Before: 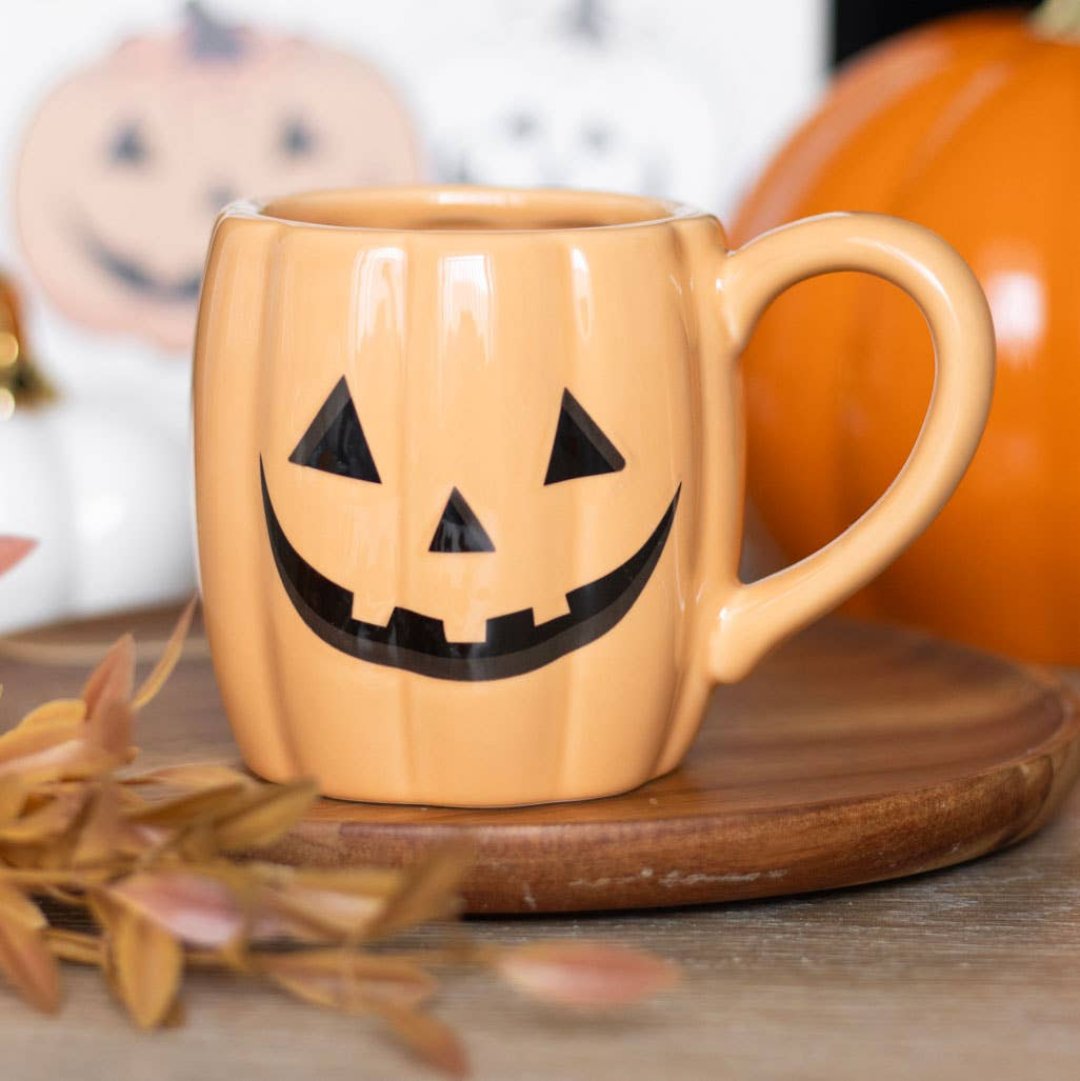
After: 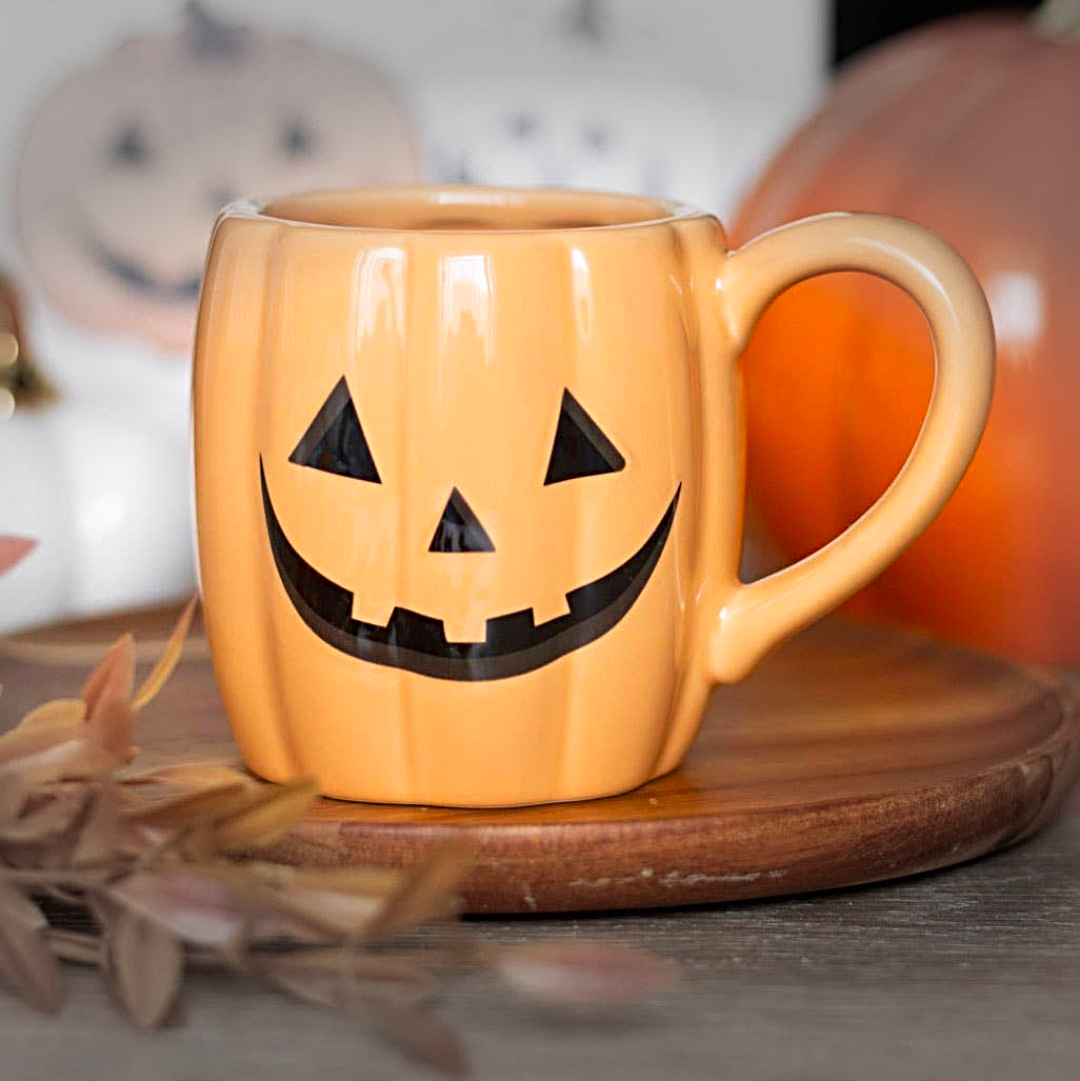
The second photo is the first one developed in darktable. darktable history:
color correction: saturation 1.32
sharpen: radius 4
vignetting: fall-off start 79.43%, saturation -0.649, width/height ratio 1.327, unbound false
